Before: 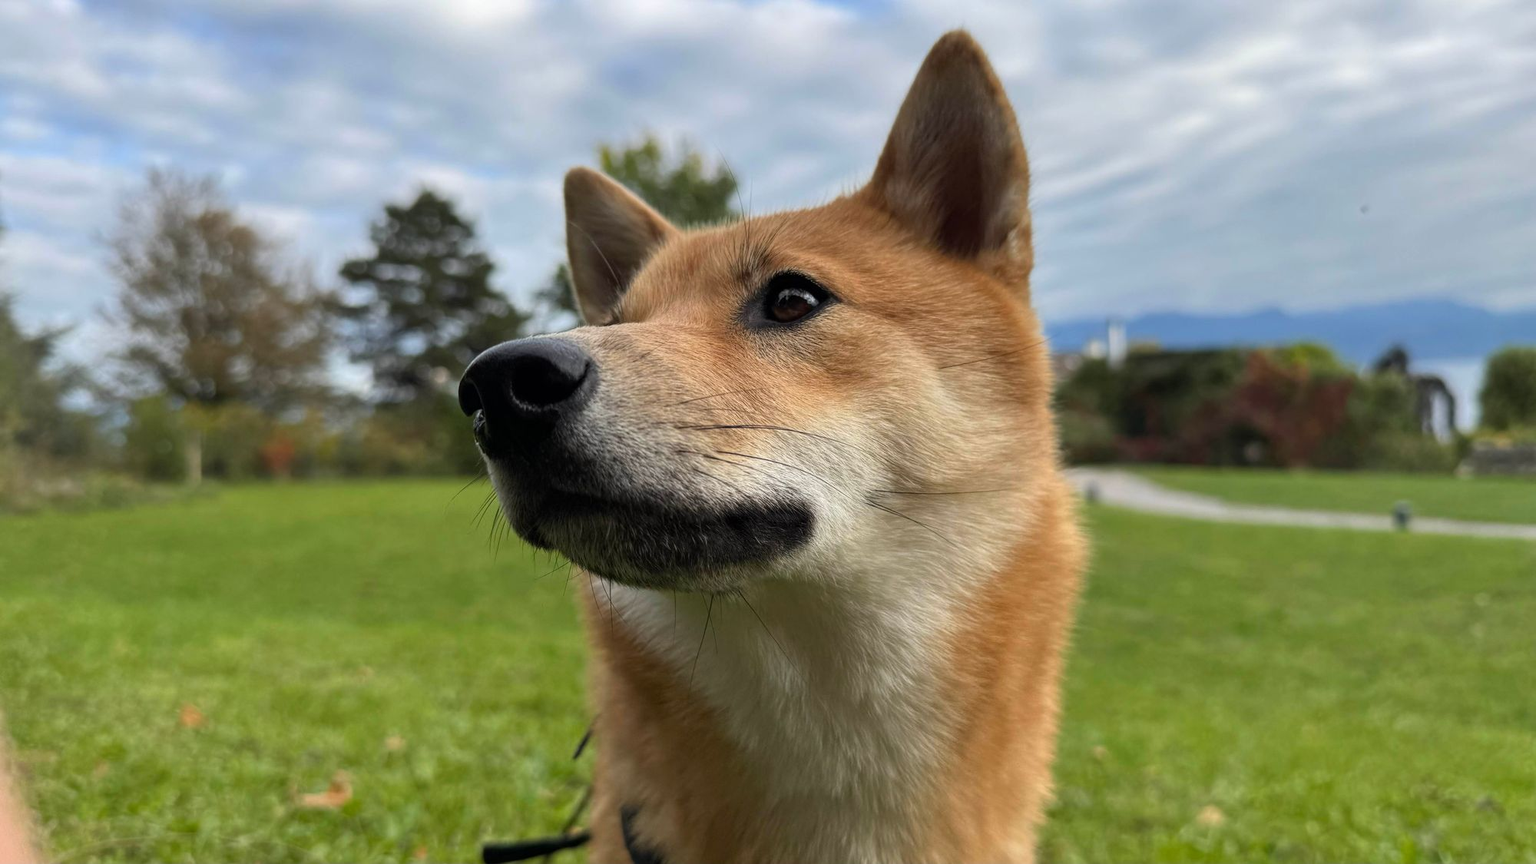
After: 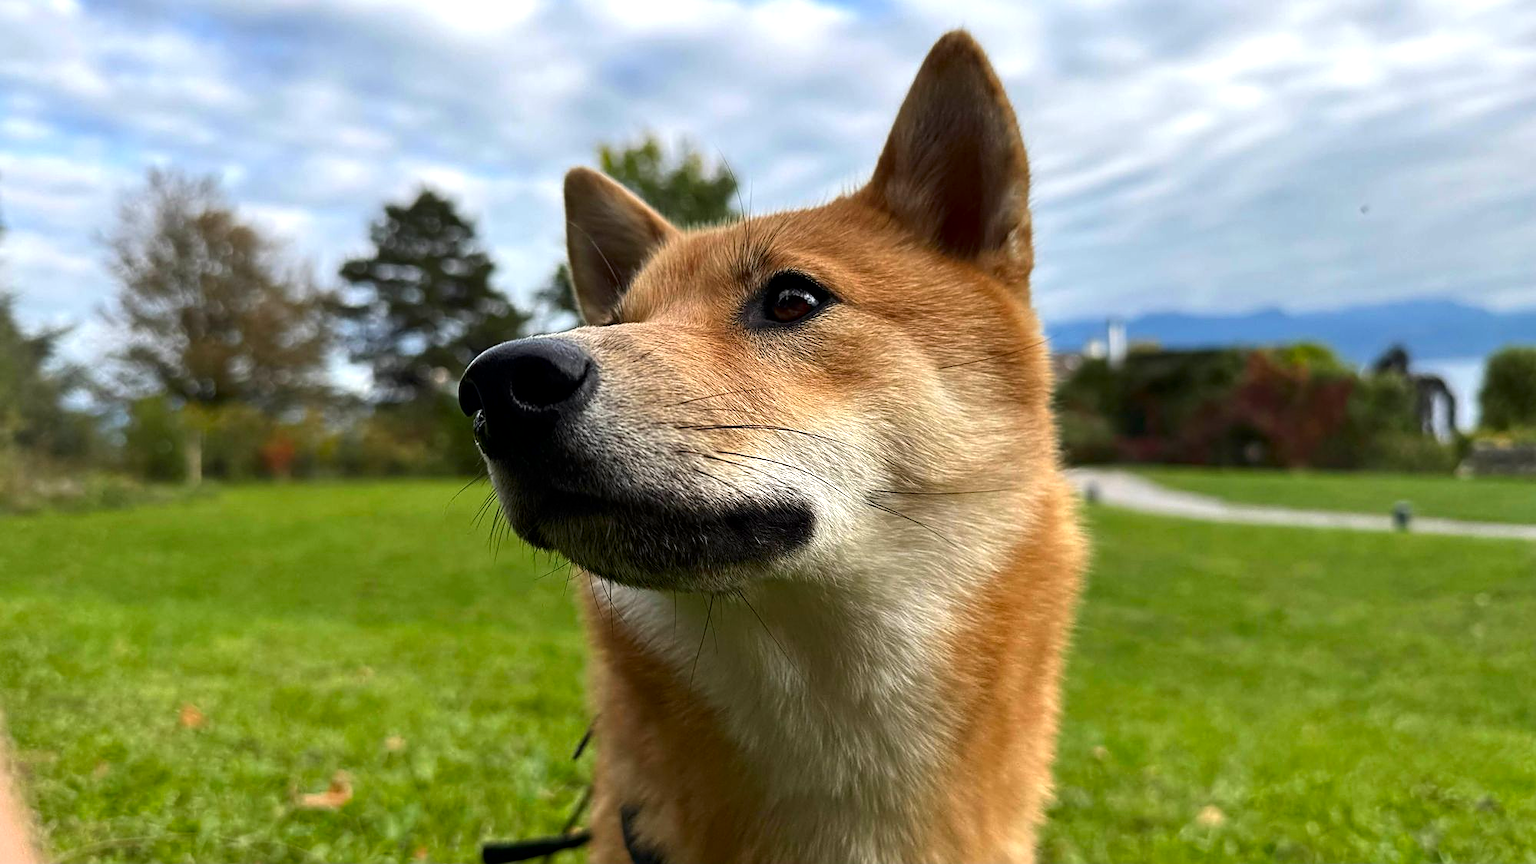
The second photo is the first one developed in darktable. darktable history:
sharpen: on, module defaults
contrast brightness saturation: contrast 0.07, brightness -0.153, saturation 0.105
exposure: black level correction 0.001, exposure 0.5 EV, compensate highlight preservation false
